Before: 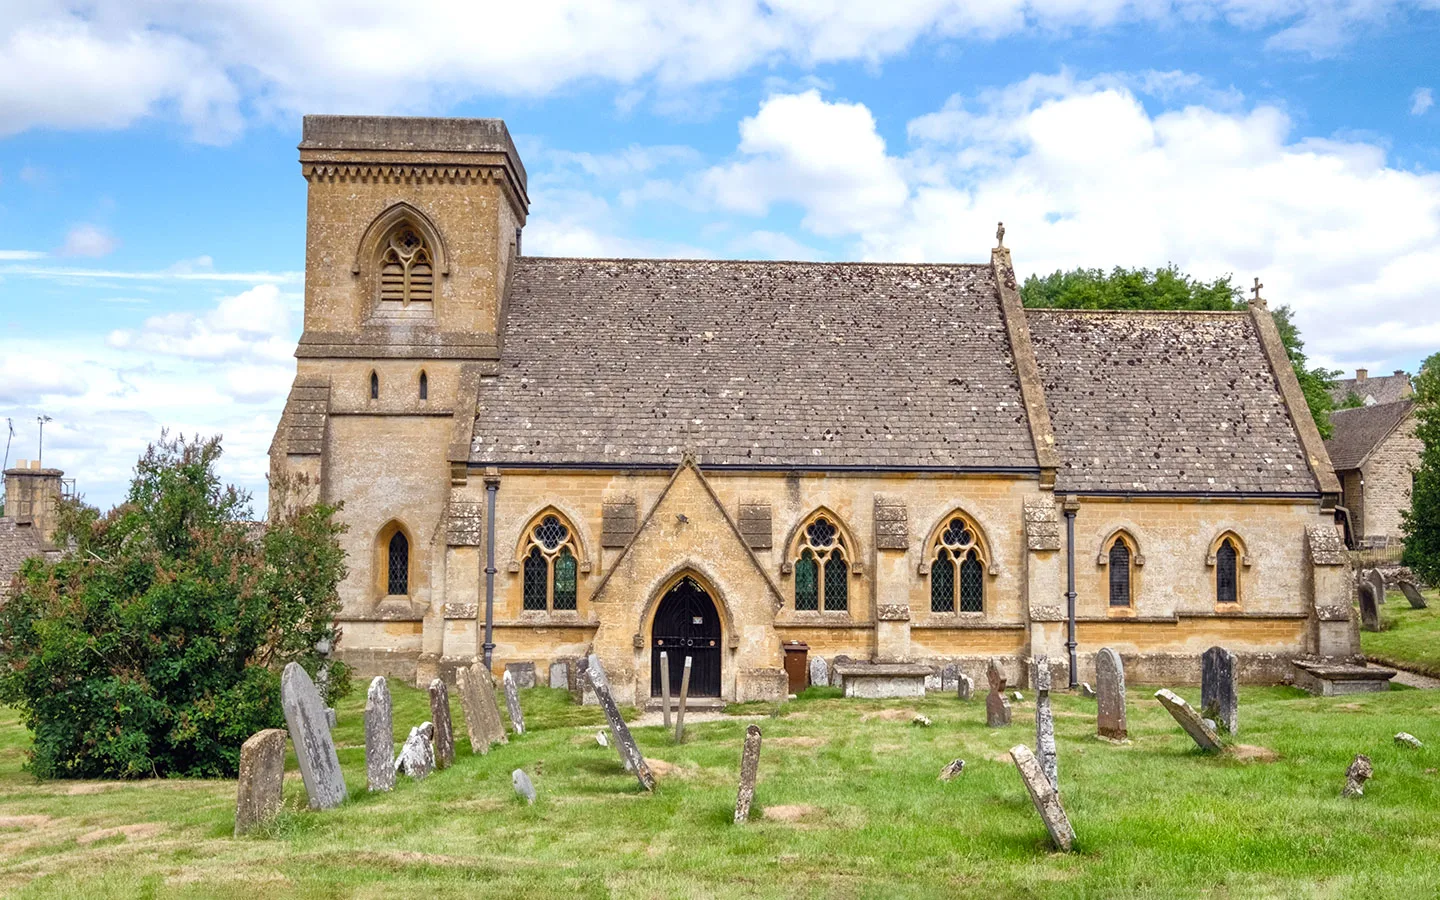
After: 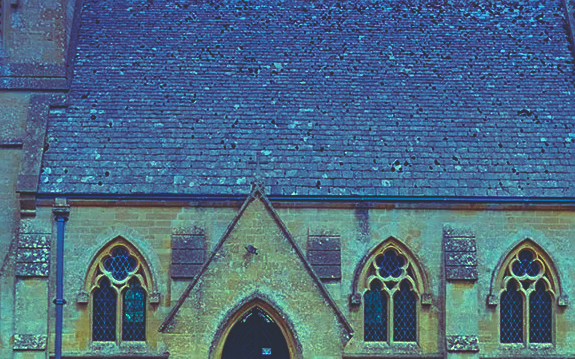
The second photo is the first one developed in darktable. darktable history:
color correction: highlights a* -10.77, highlights b* 9.8, saturation 1.72
exposure: exposure -0.492 EV, compensate highlight preservation false
graduated density: hue 238.83°, saturation 50%
crop: left 30%, top 30%, right 30%, bottom 30%
rgb curve: curves: ch0 [(0, 0.186) (0.314, 0.284) (0.576, 0.466) (0.805, 0.691) (0.936, 0.886)]; ch1 [(0, 0.186) (0.314, 0.284) (0.581, 0.534) (0.771, 0.746) (0.936, 0.958)]; ch2 [(0, 0.216) (0.275, 0.39) (1, 1)], mode RGB, independent channels, compensate middle gray true, preserve colors none
sharpen: on, module defaults
